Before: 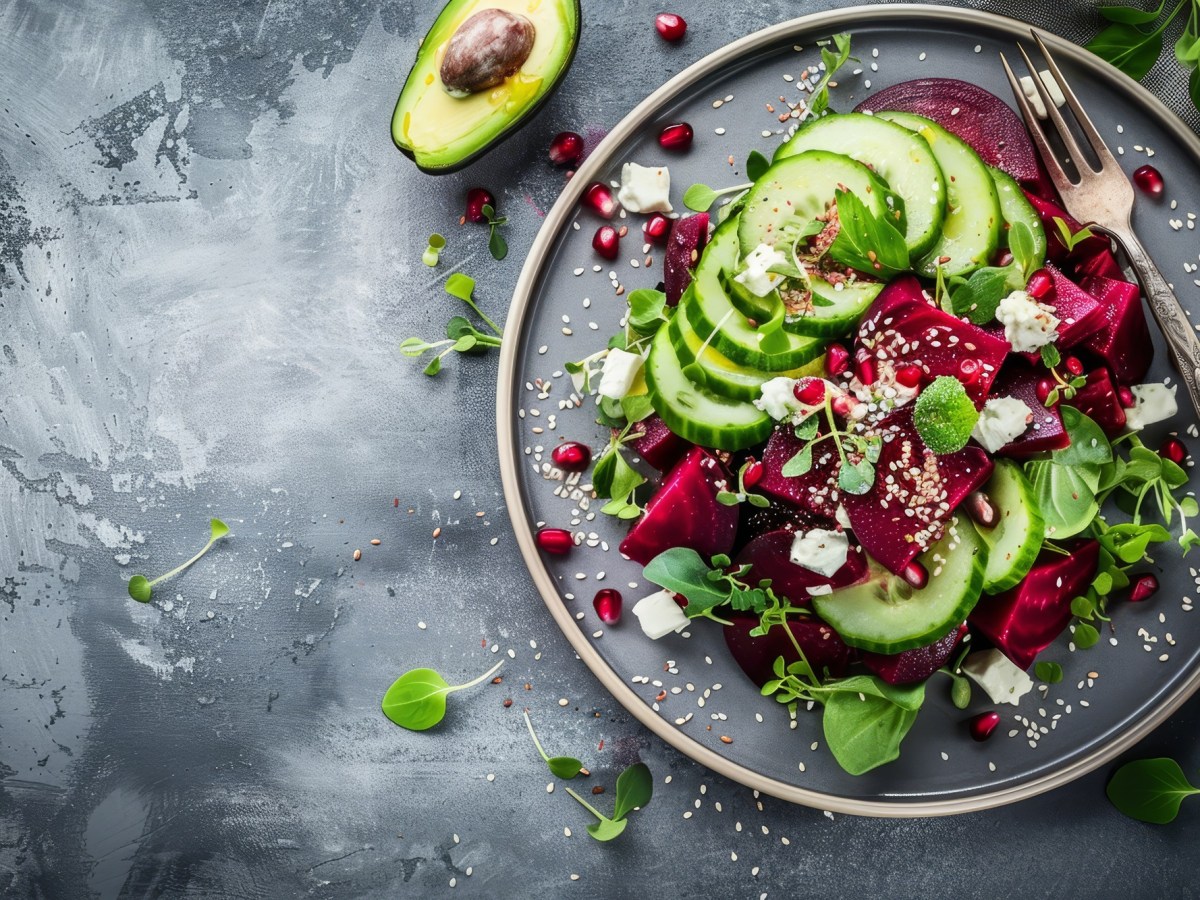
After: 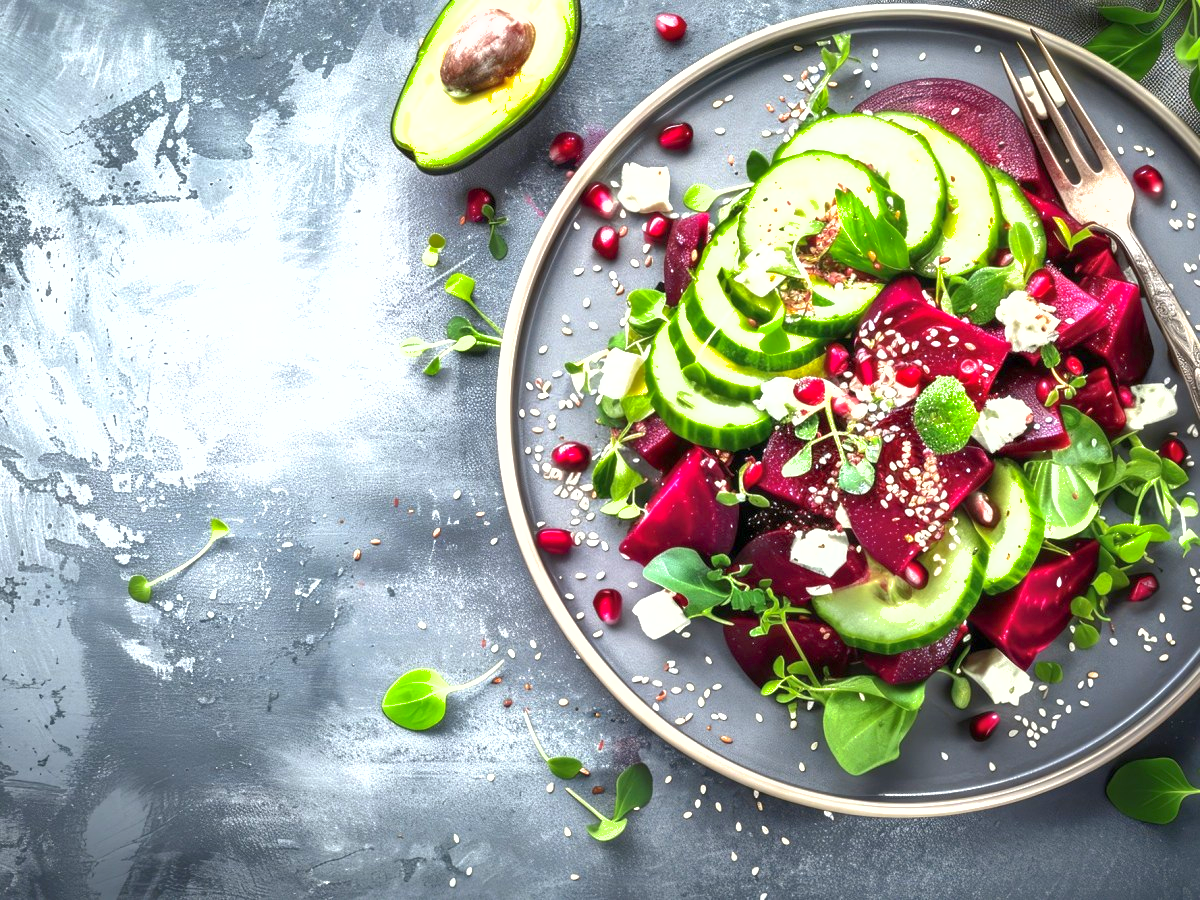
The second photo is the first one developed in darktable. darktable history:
shadows and highlights: on, module defaults
exposure: exposure 1 EV, compensate highlight preservation false
